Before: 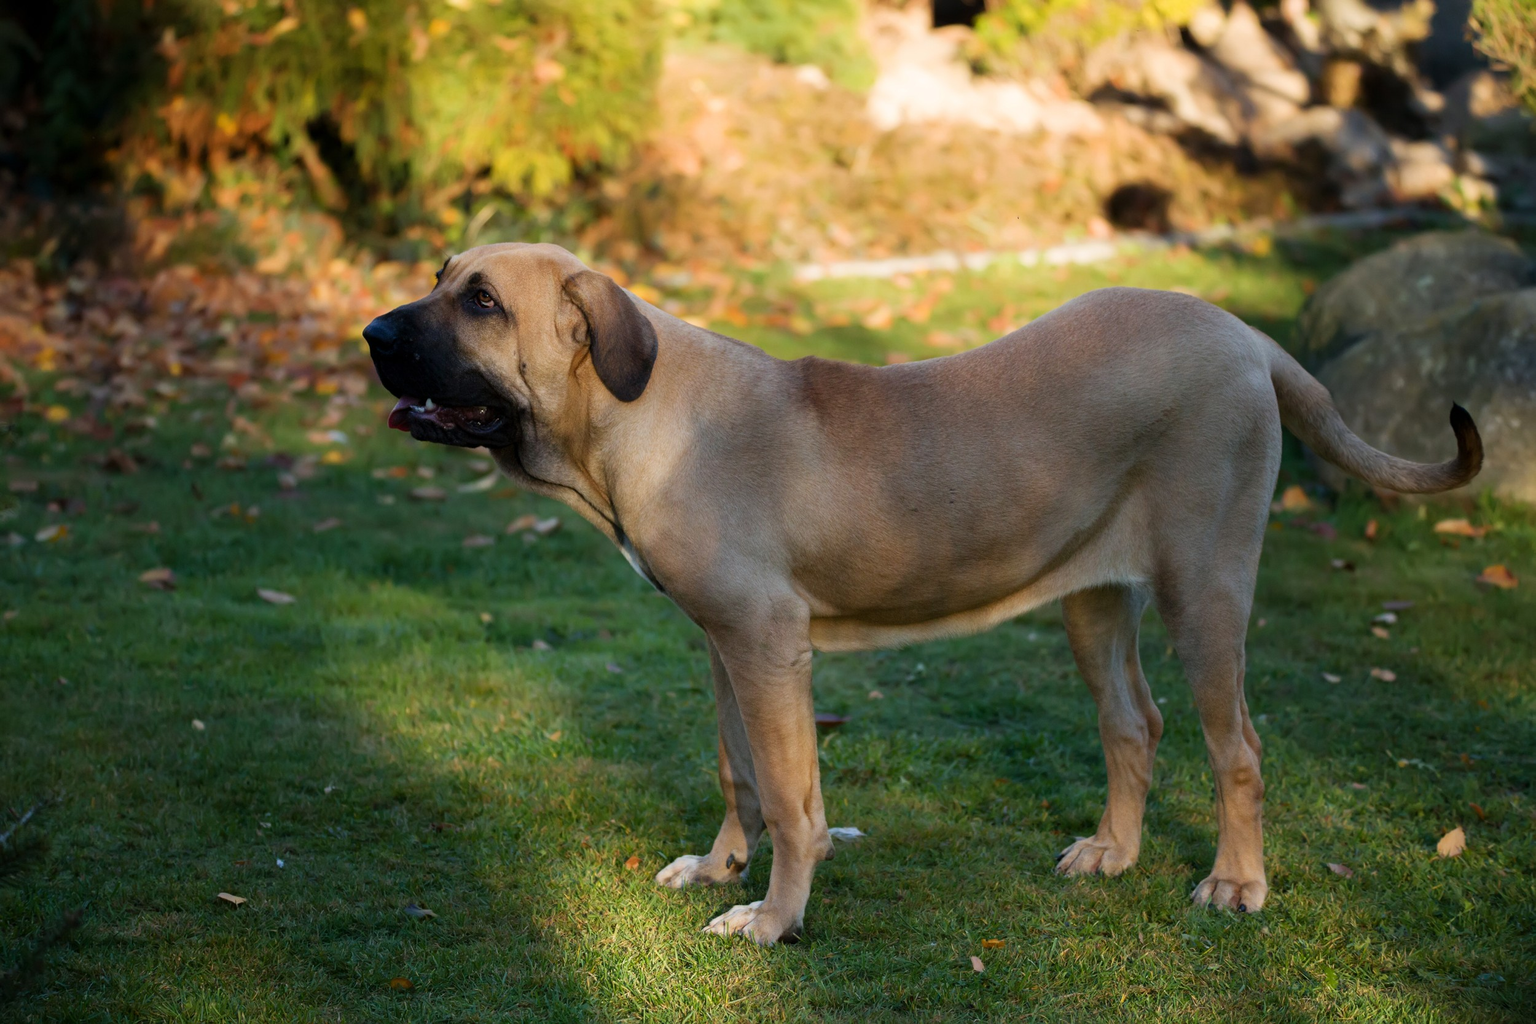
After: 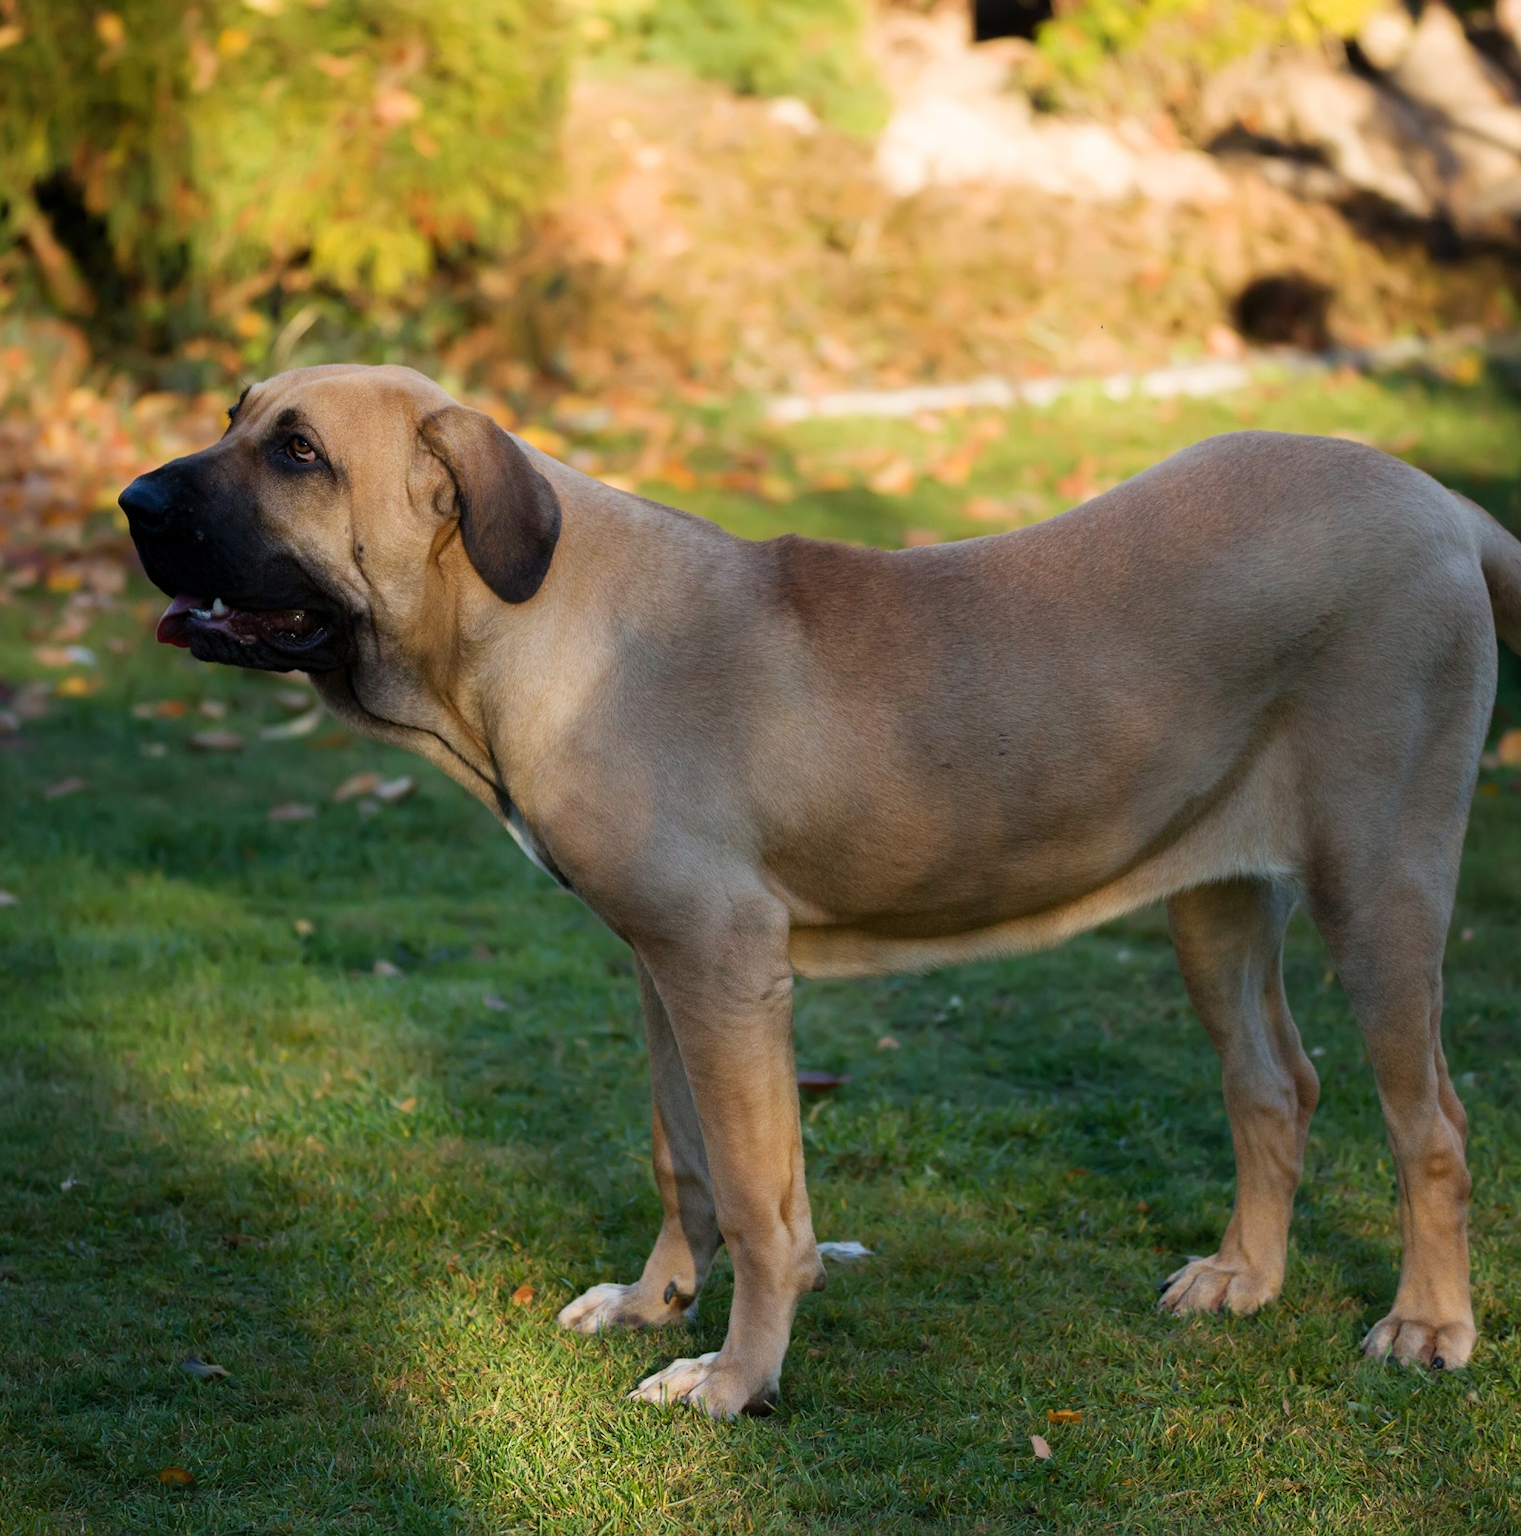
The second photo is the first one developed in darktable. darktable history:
crop and rotate: left 18.51%, right 15.469%
